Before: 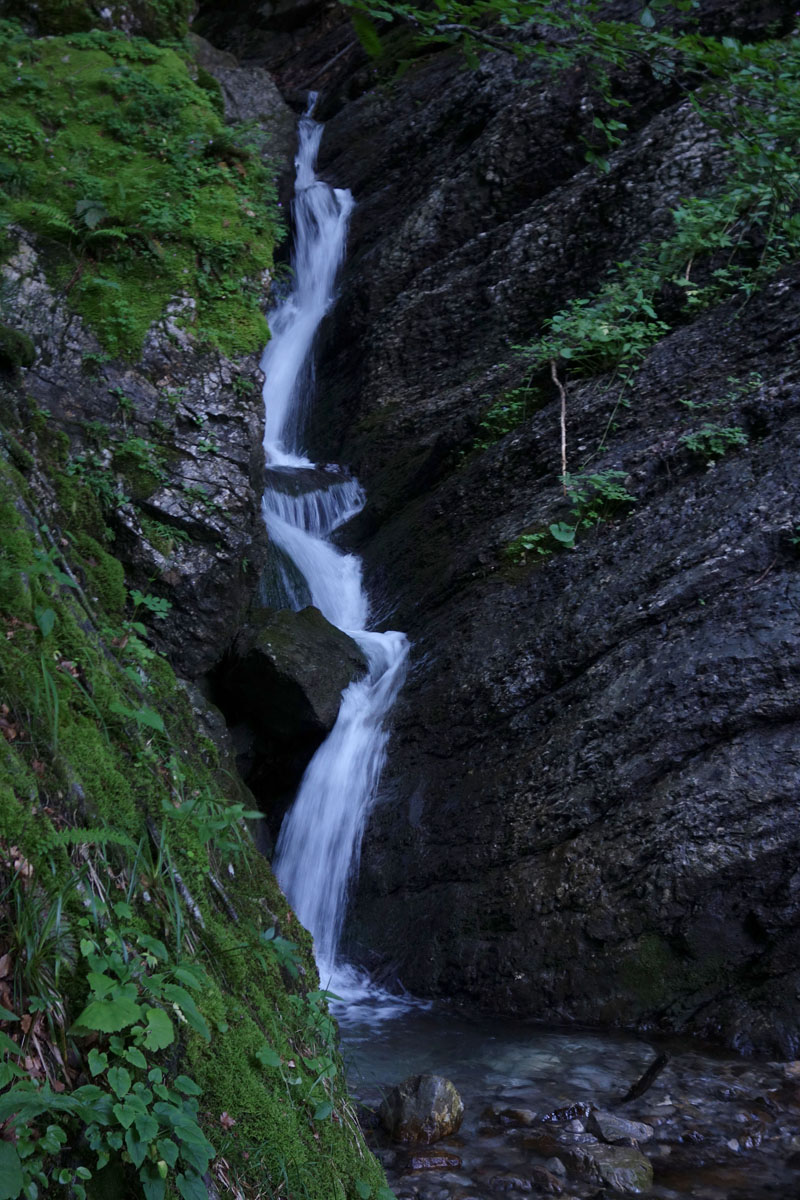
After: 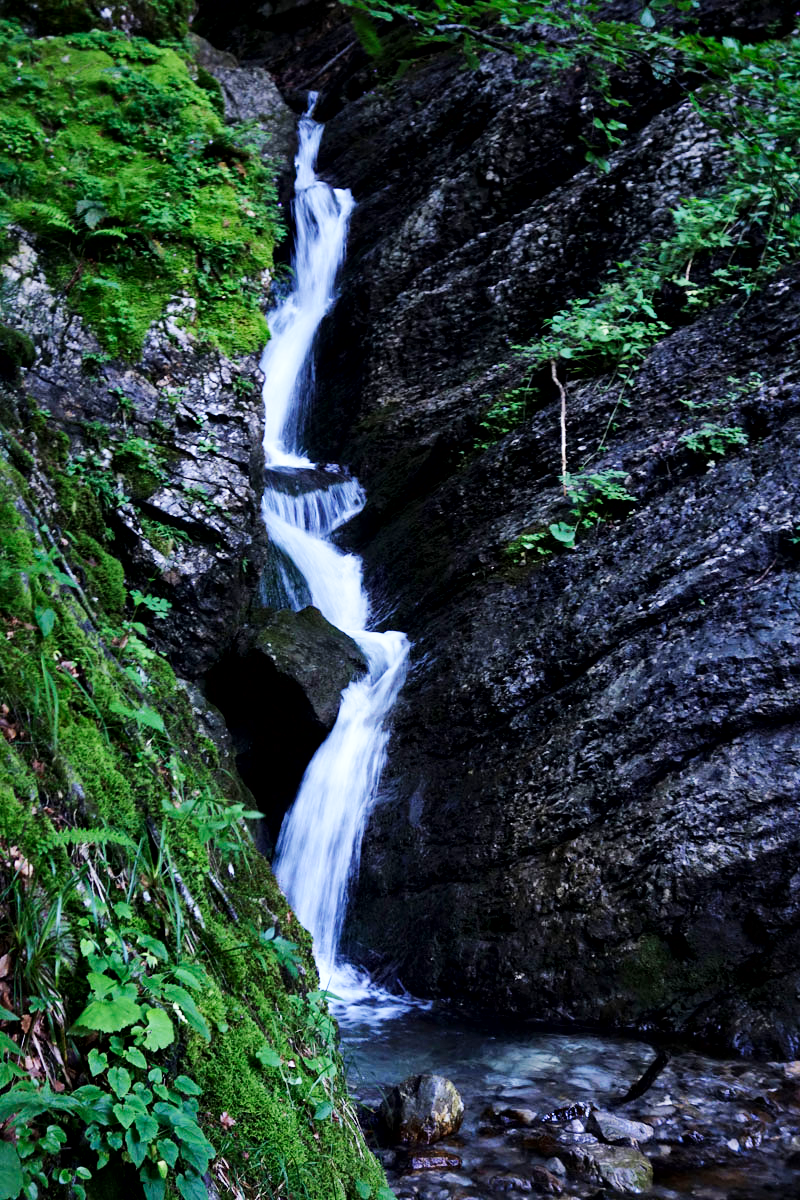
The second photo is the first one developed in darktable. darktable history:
base curve: curves: ch0 [(0, 0.003) (0.001, 0.002) (0.006, 0.004) (0.02, 0.022) (0.048, 0.086) (0.094, 0.234) (0.162, 0.431) (0.258, 0.629) (0.385, 0.8) (0.548, 0.918) (0.751, 0.988) (1, 1)], preserve colors none
local contrast: mode bilateral grid, contrast 25, coarseness 60, detail 151%, midtone range 0.2
